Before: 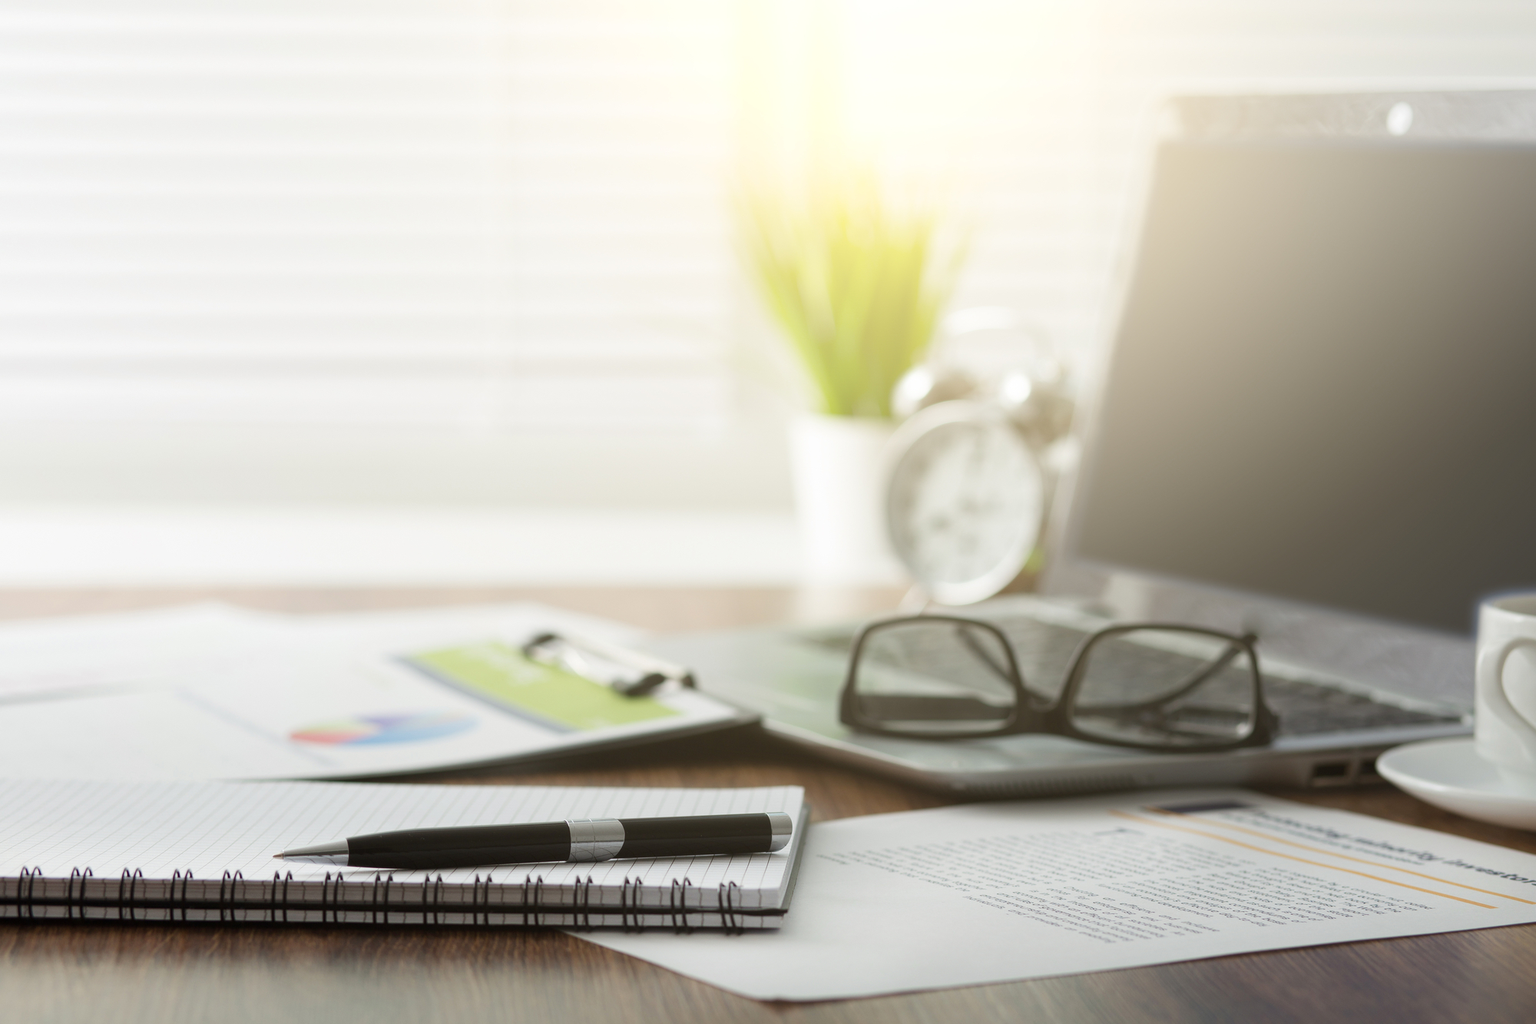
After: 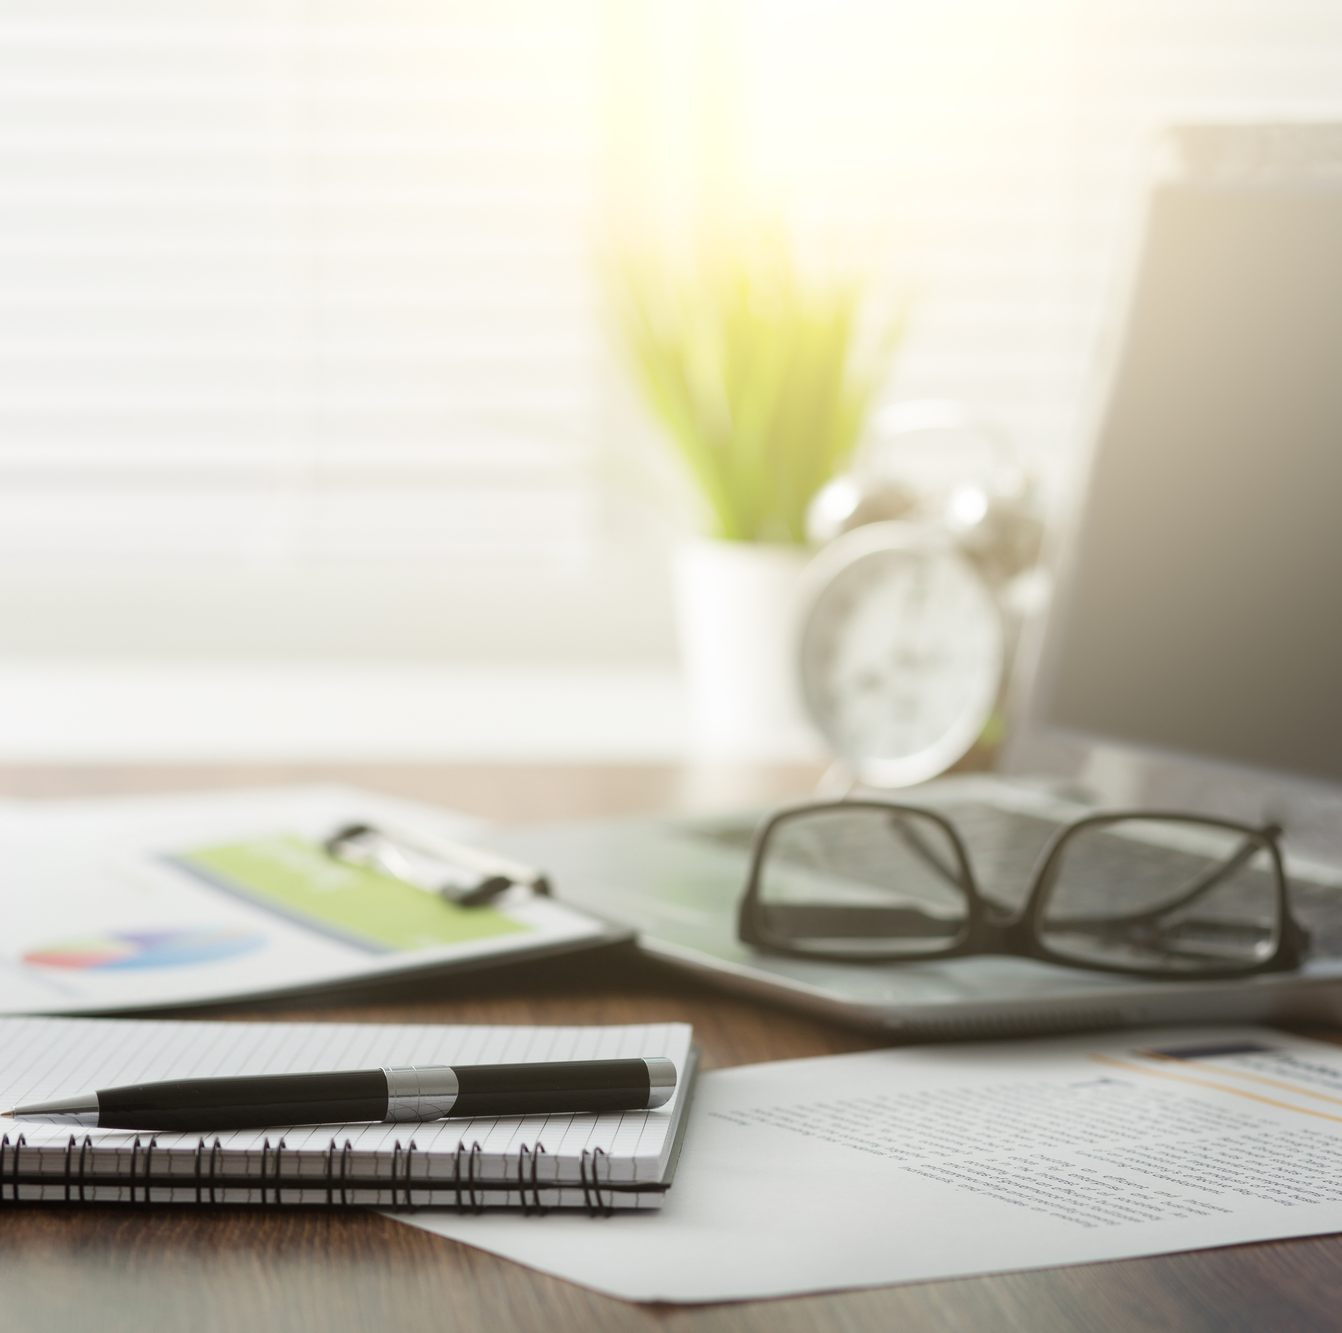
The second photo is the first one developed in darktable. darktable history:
crop and rotate: left 17.798%, right 15.095%
